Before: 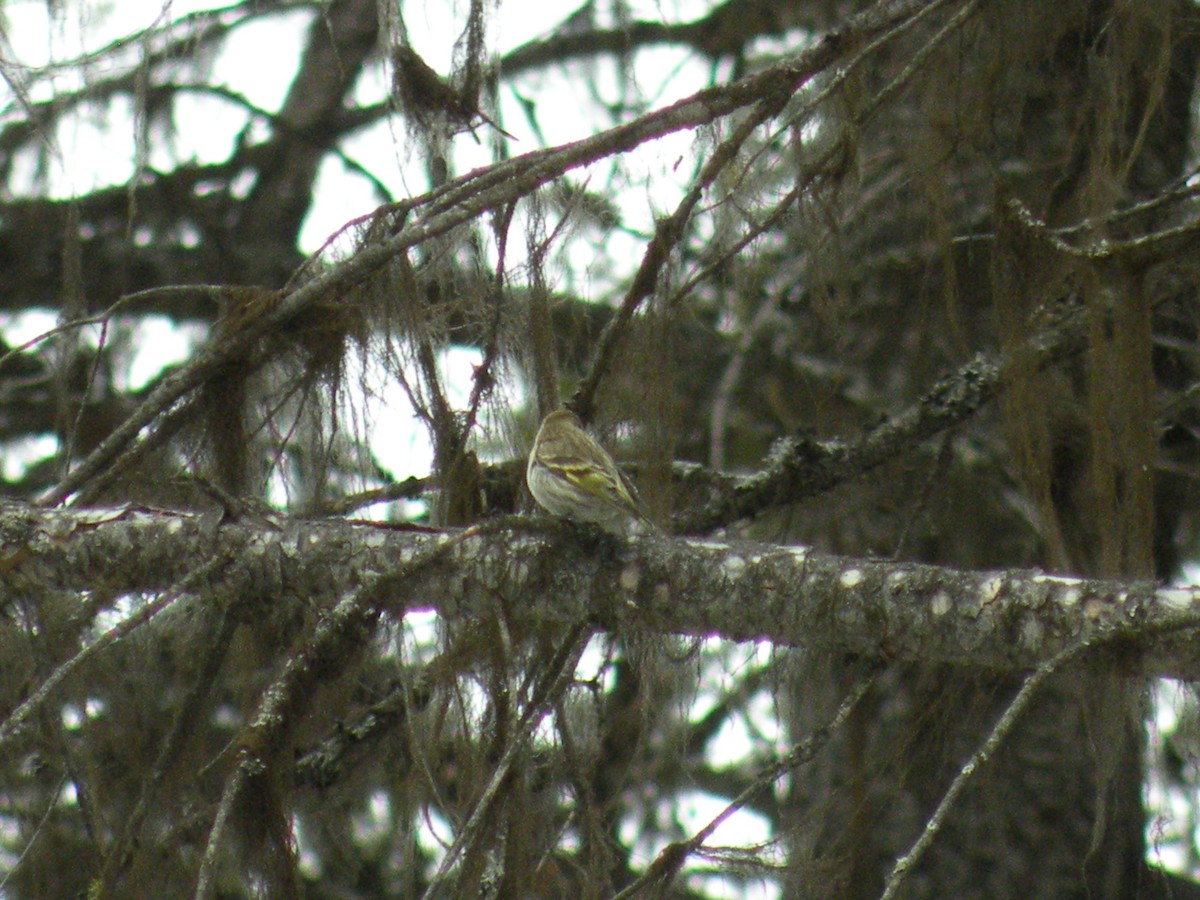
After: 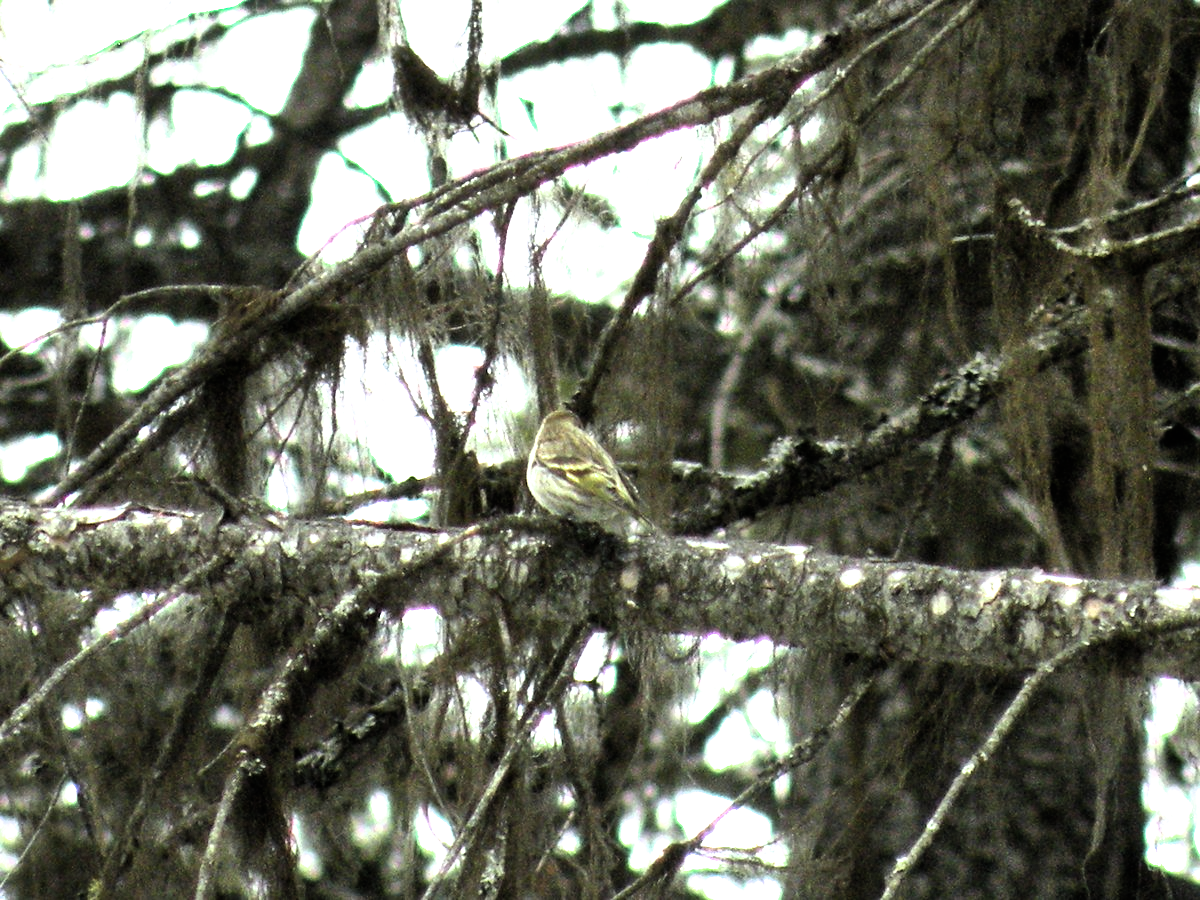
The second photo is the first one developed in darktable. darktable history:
exposure: black level correction 0, exposure 0.9 EV, compensate highlight preservation false
shadows and highlights: soften with gaussian
filmic rgb: black relative exposure -8.2 EV, white relative exposure 2.2 EV, threshold 3 EV, hardness 7.11, latitude 85.74%, contrast 1.696, highlights saturation mix -4%, shadows ↔ highlights balance -2.69%, color science v5 (2021), contrast in shadows safe, contrast in highlights safe, enable highlight reconstruction true
